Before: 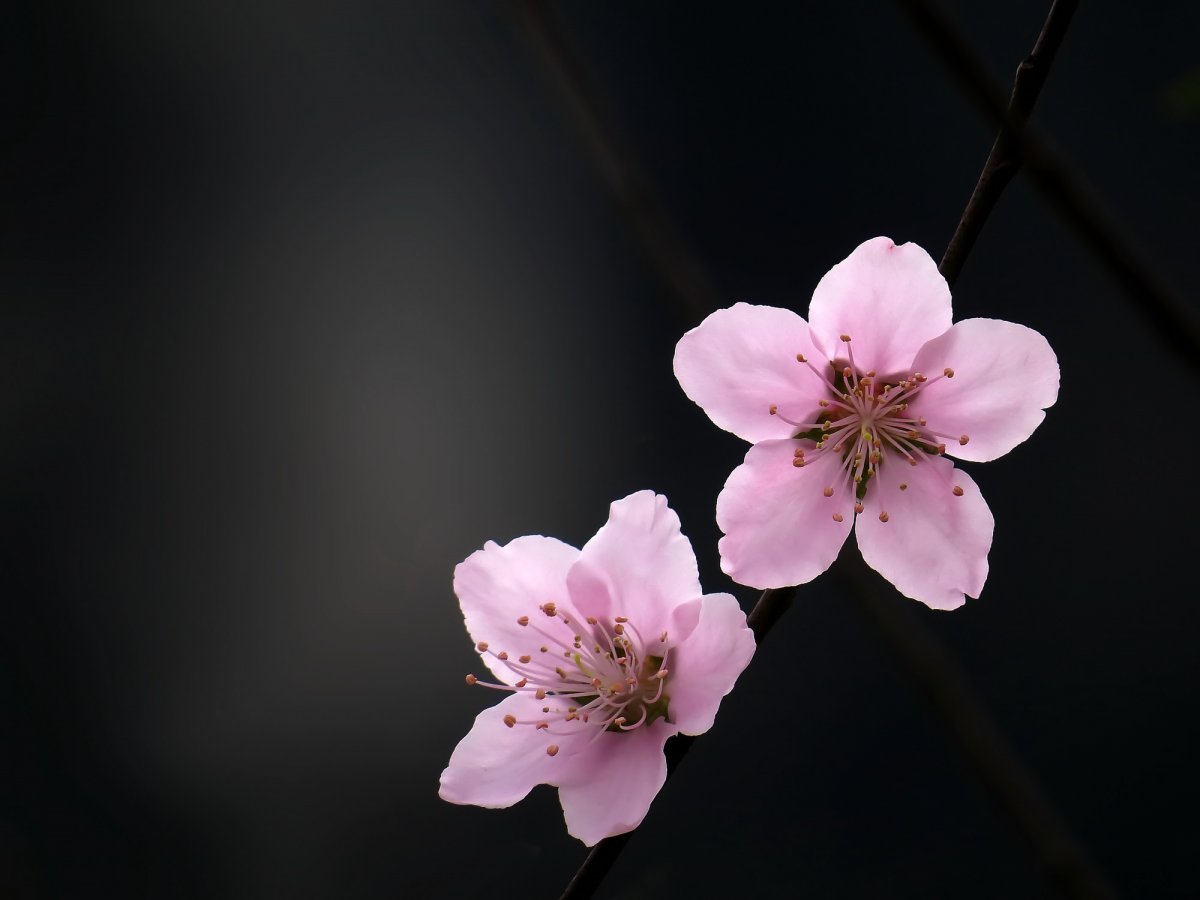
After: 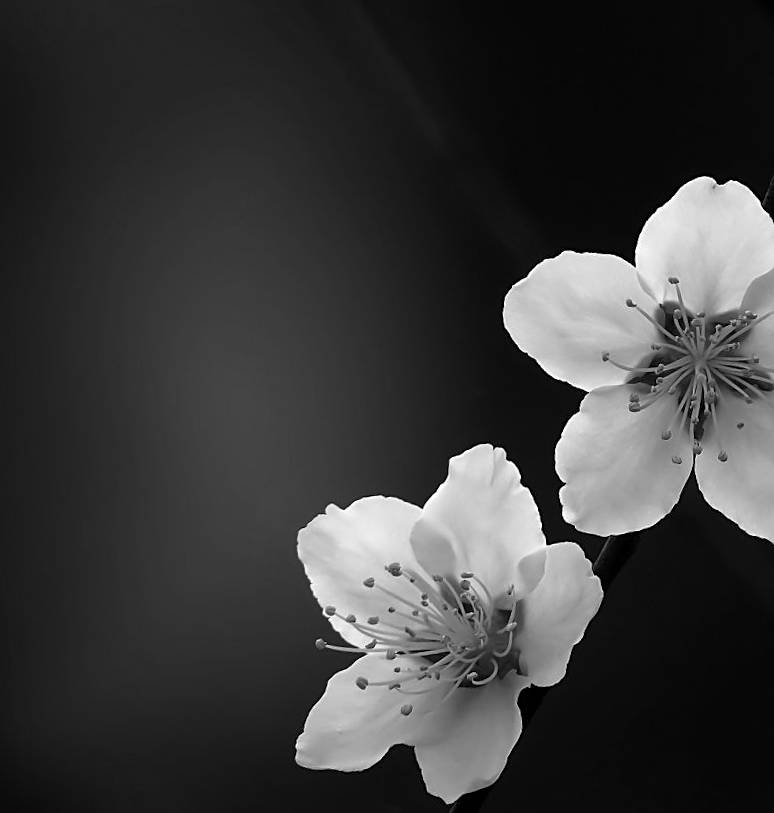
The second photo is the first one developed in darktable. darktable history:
crop and rotate: left 12.648%, right 20.685%
monochrome: on, module defaults
rotate and perspective: rotation -3.52°, crop left 0.036, crop right 0.964, crop top 0.081, crop bottom 0.919
sharpen: on, module defaults
